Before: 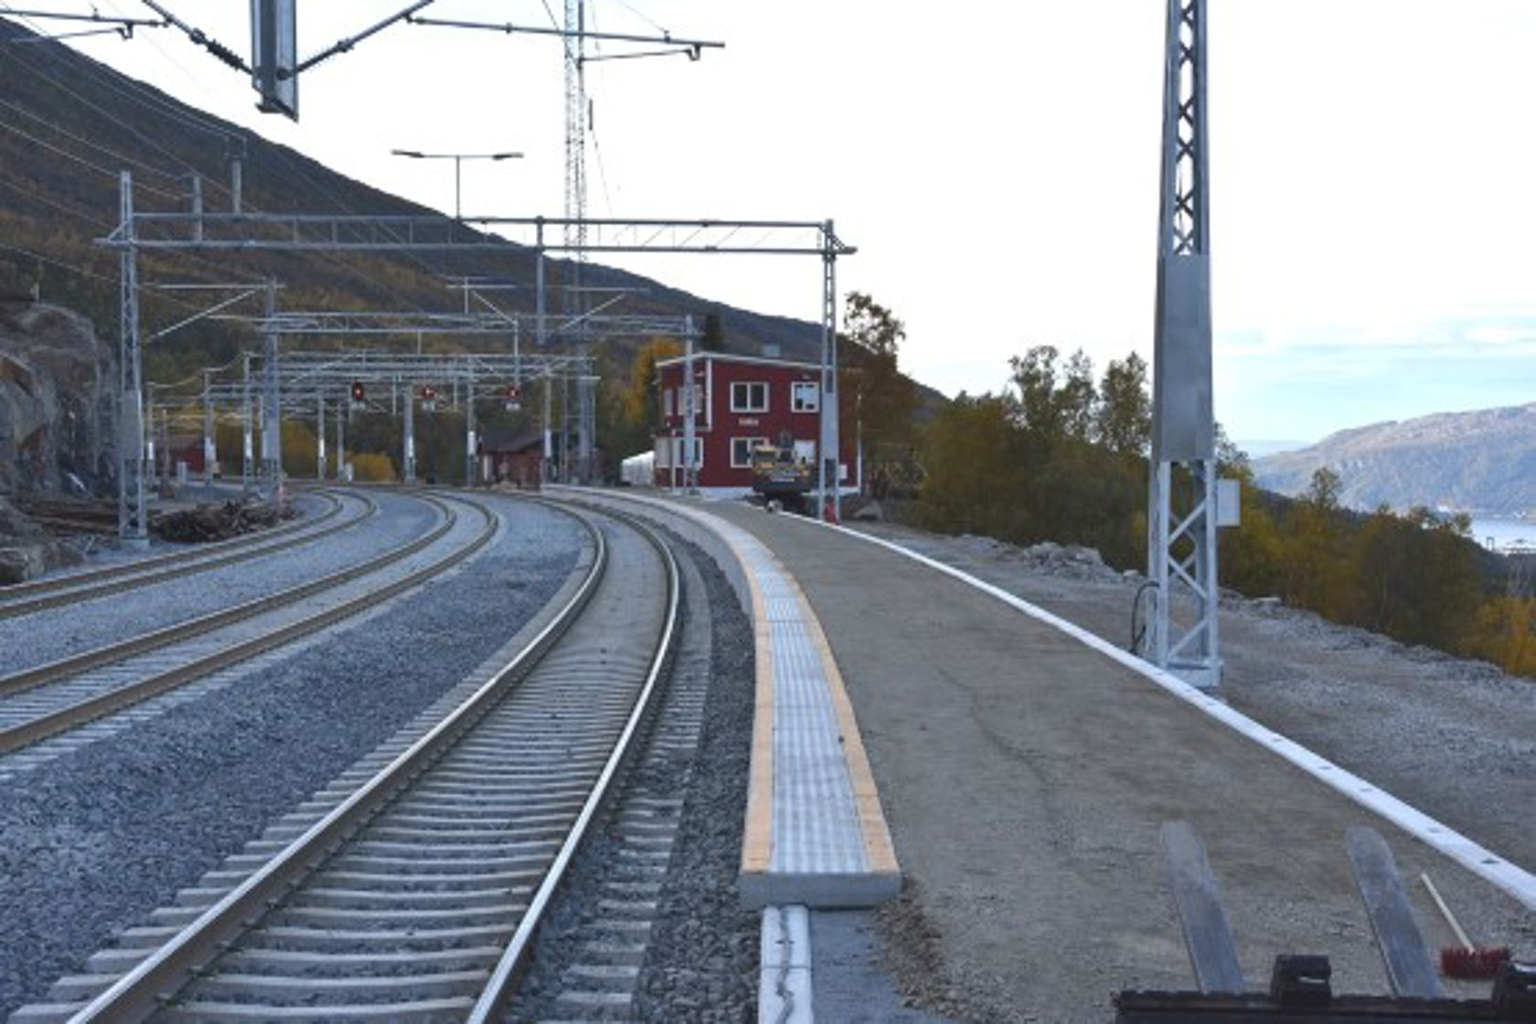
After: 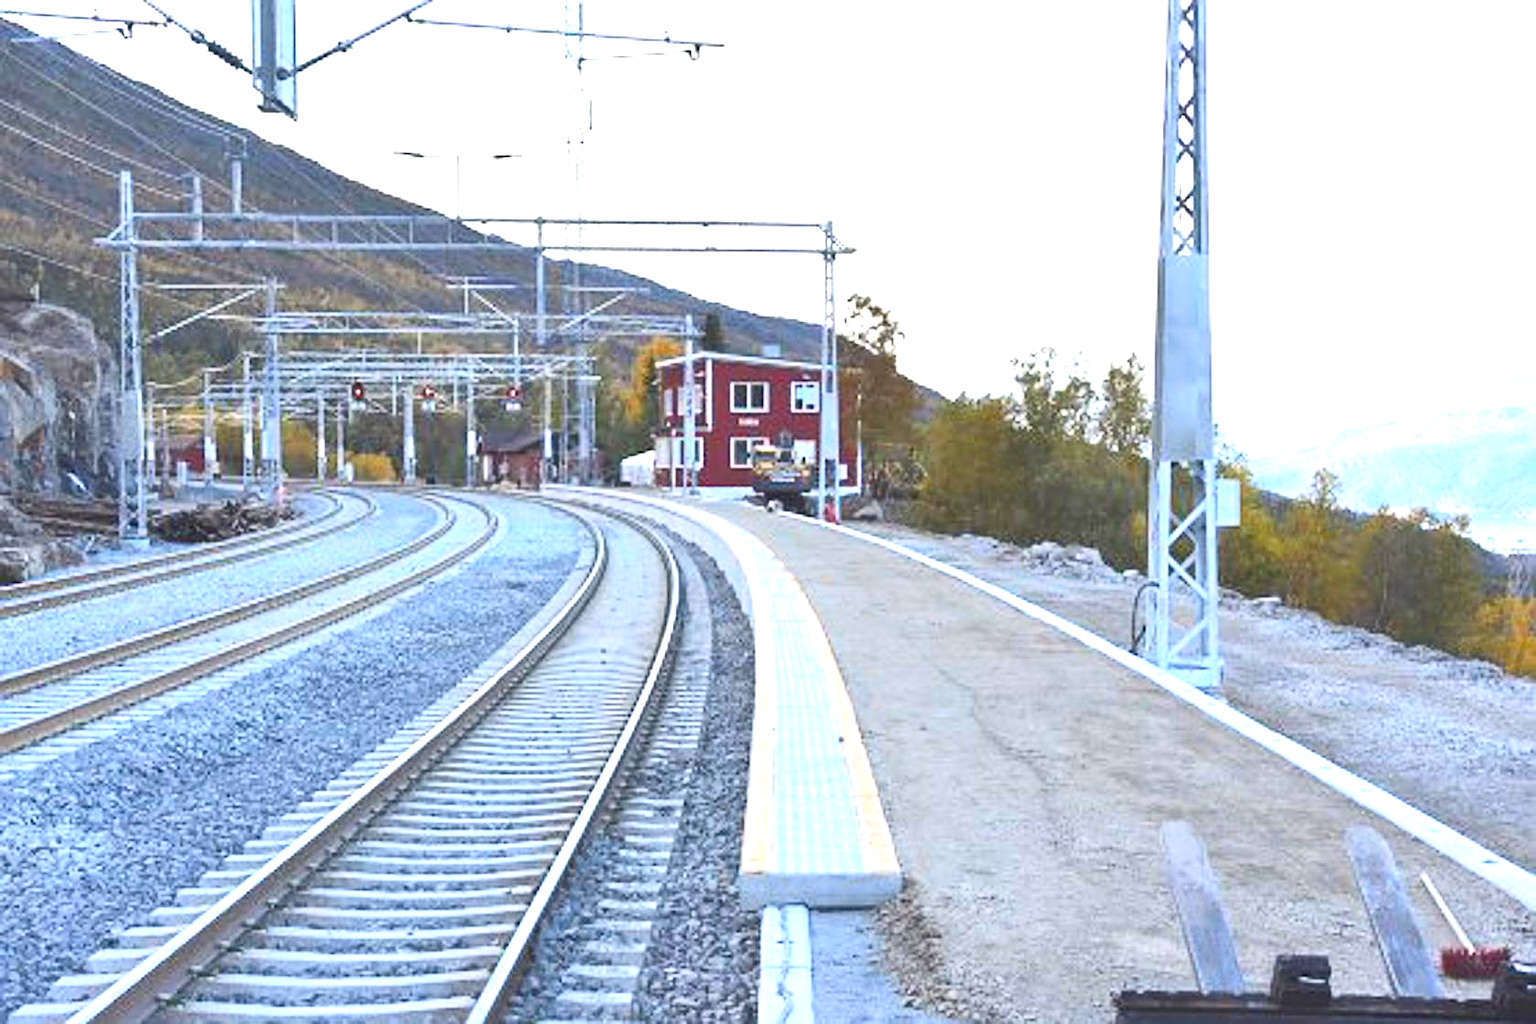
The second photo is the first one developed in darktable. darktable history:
contrast brightness saturation: contrast 0.231, brightness 0.097, saturation 0.292
exposure: black level correction 0, exposure 1.466 EV, compensate highlight preservation false
sharpen: amount 0.49
